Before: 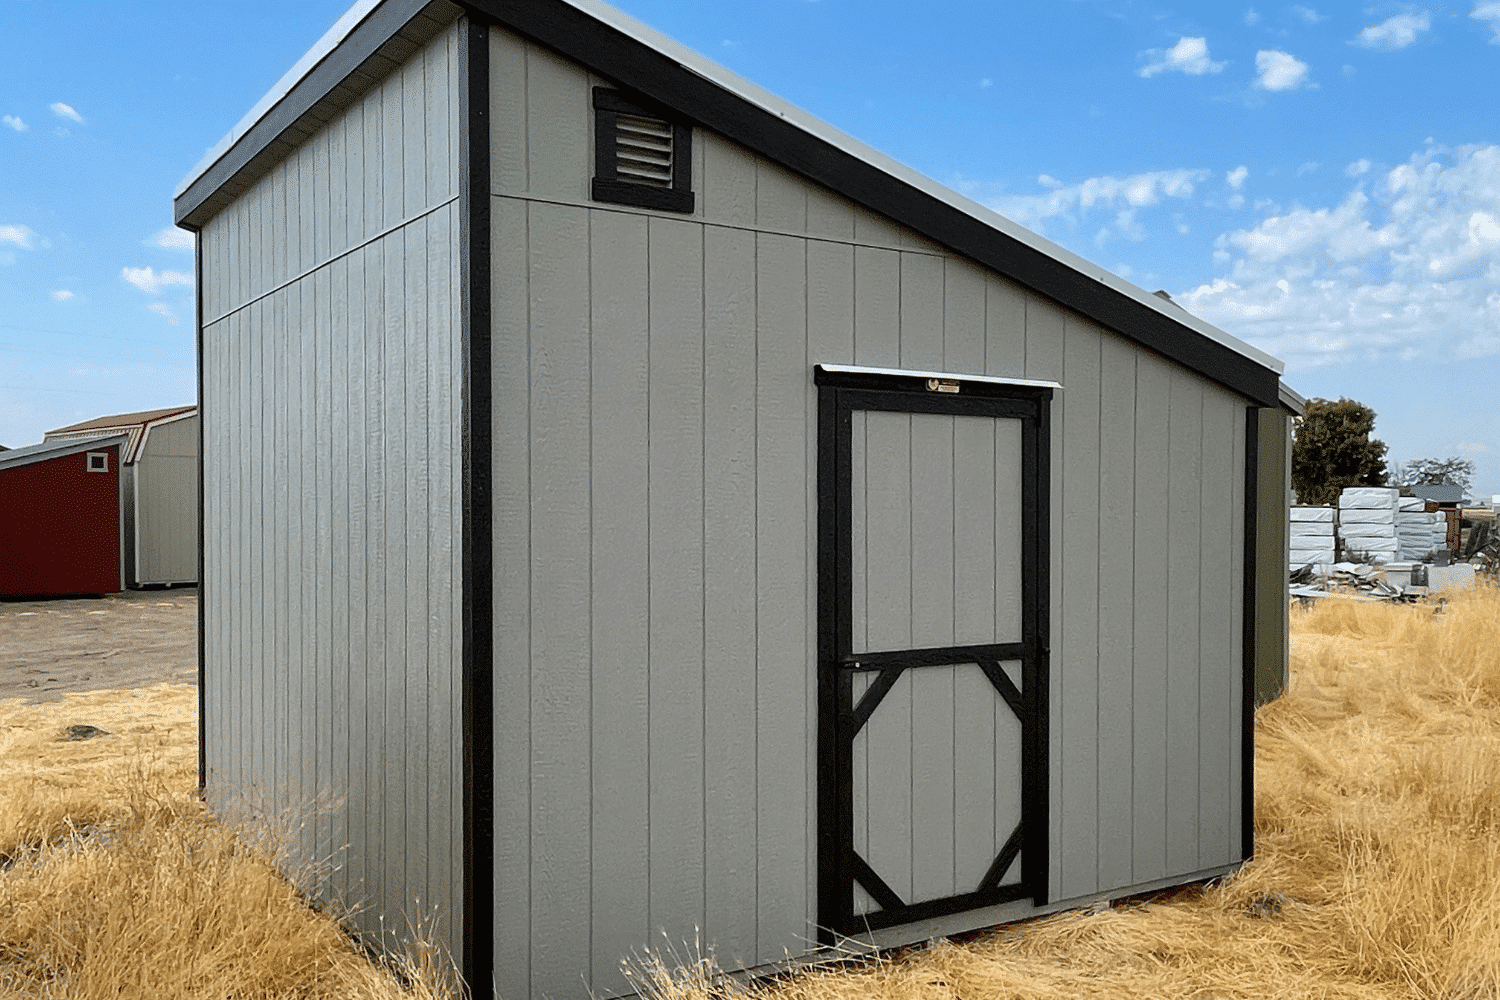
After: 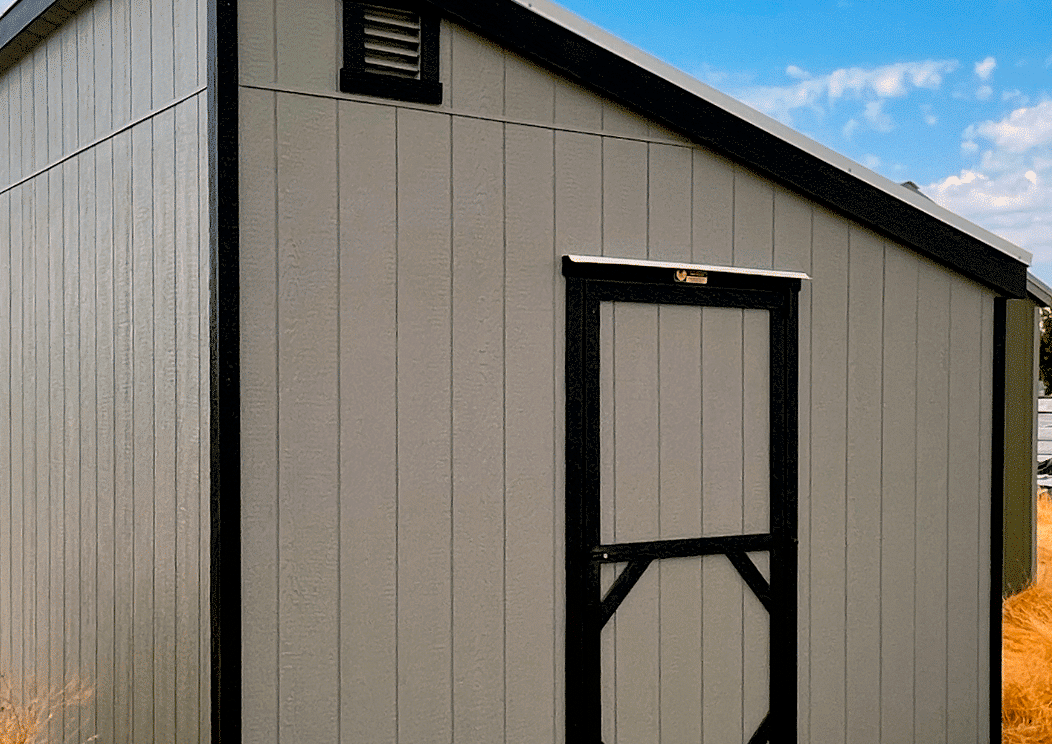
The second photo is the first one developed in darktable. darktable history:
color zones: curves: ch1 [(0.239, 0.552) (0.75, 0.5)]; ch2 [(0.25, 0.462) (0.749, 0.457)]
color balance rgb: highlights gain › chroma 3.038%, highlights gain › hue 54.41°, global offset › luminance -0.887%, perceptual saturation grading › global saturation 34.431%
crop and rotate: left 16.922%, top 10.94%, right 12.882%, bottom 14.66%
